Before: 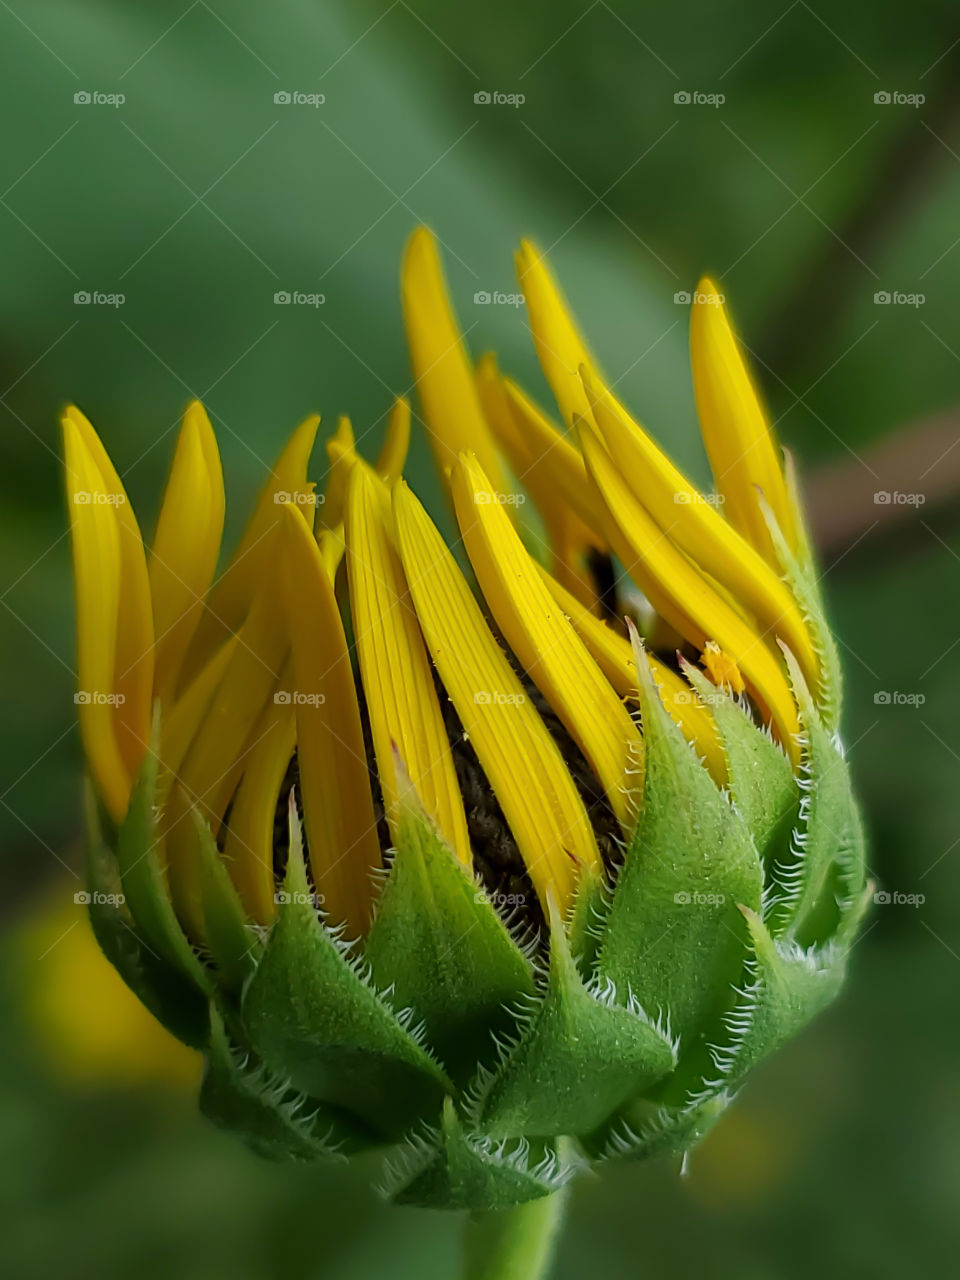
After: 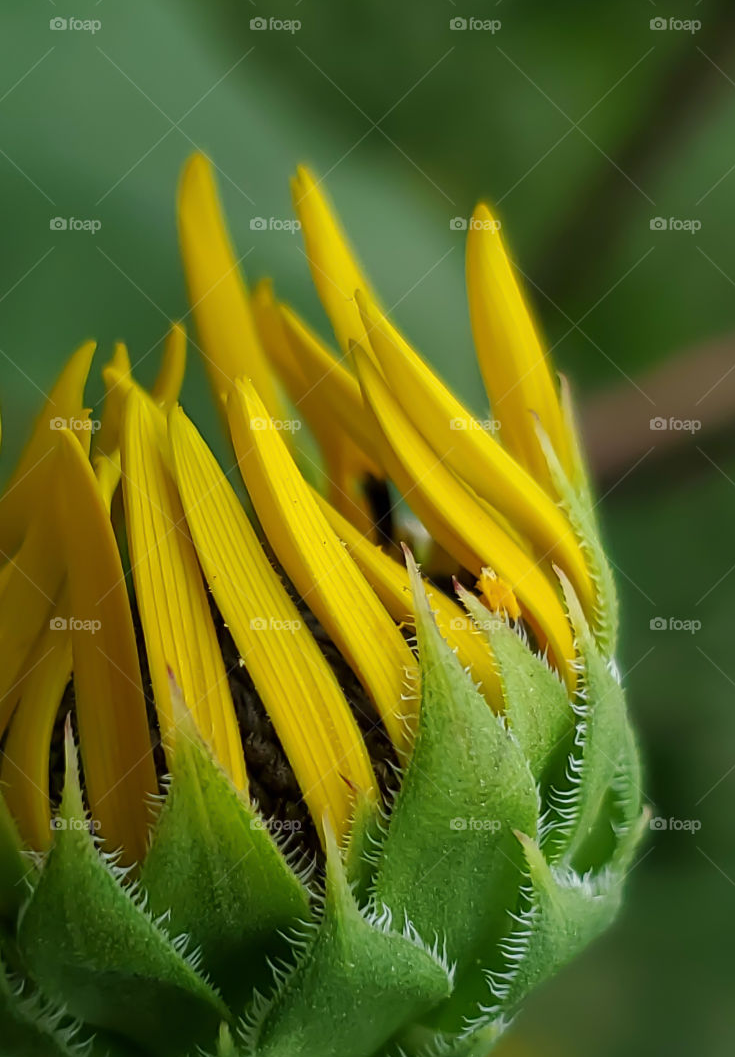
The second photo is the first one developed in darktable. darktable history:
crop: left 23.409%, top 5.84%, bottom 11.513%
